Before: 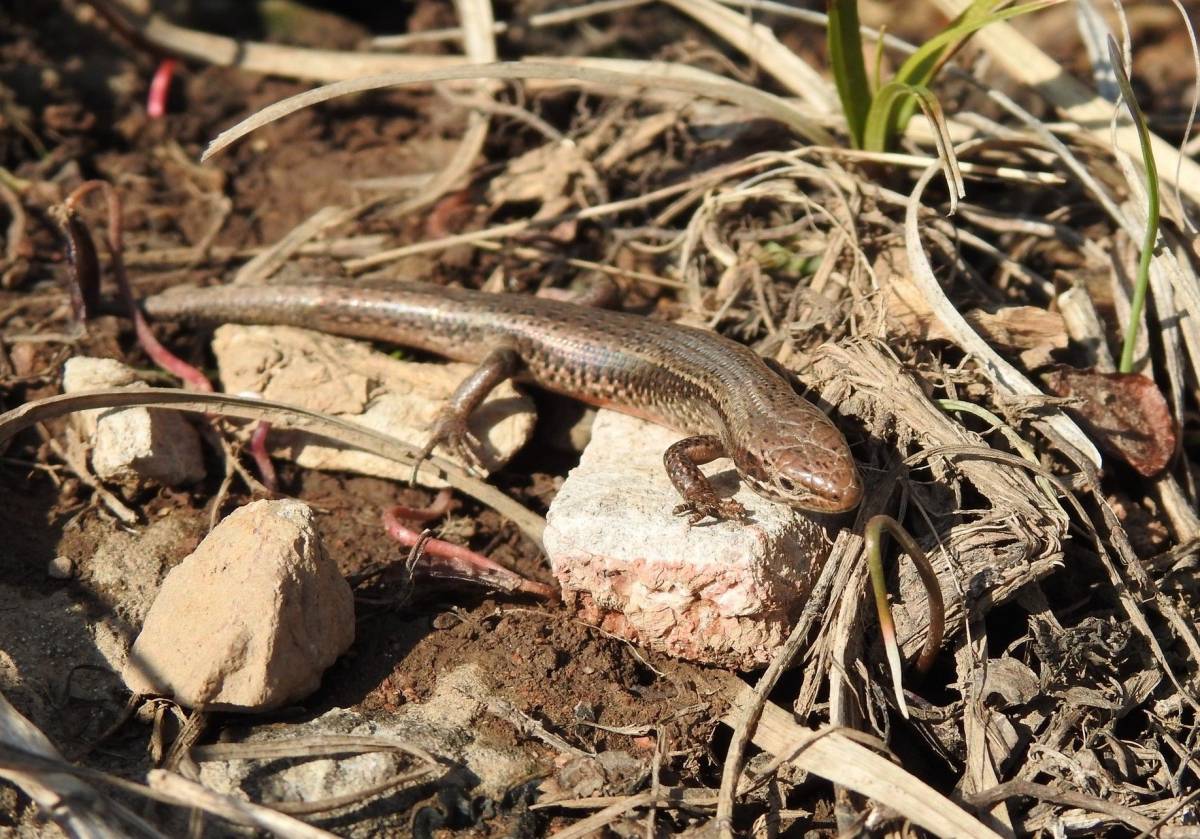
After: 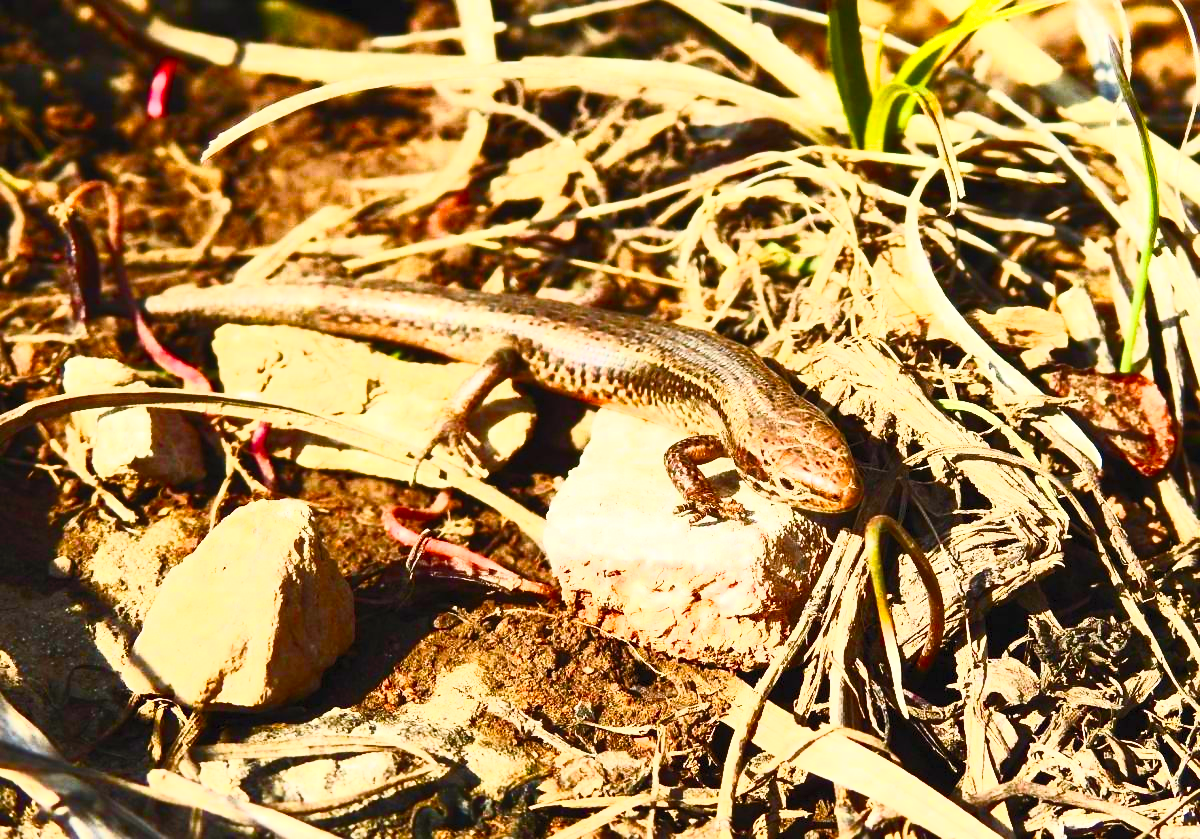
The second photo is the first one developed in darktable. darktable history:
contrast brightness saturation: contrast 0.839, brightness 0.601, saturation 0.59
color balance rgb: perceptual saturation grading › global saturation 44.835%, perceptual saturation grading › highlights -49.367%, perceptual saturation grading › shadows 29.649%, global vibrance 20%
